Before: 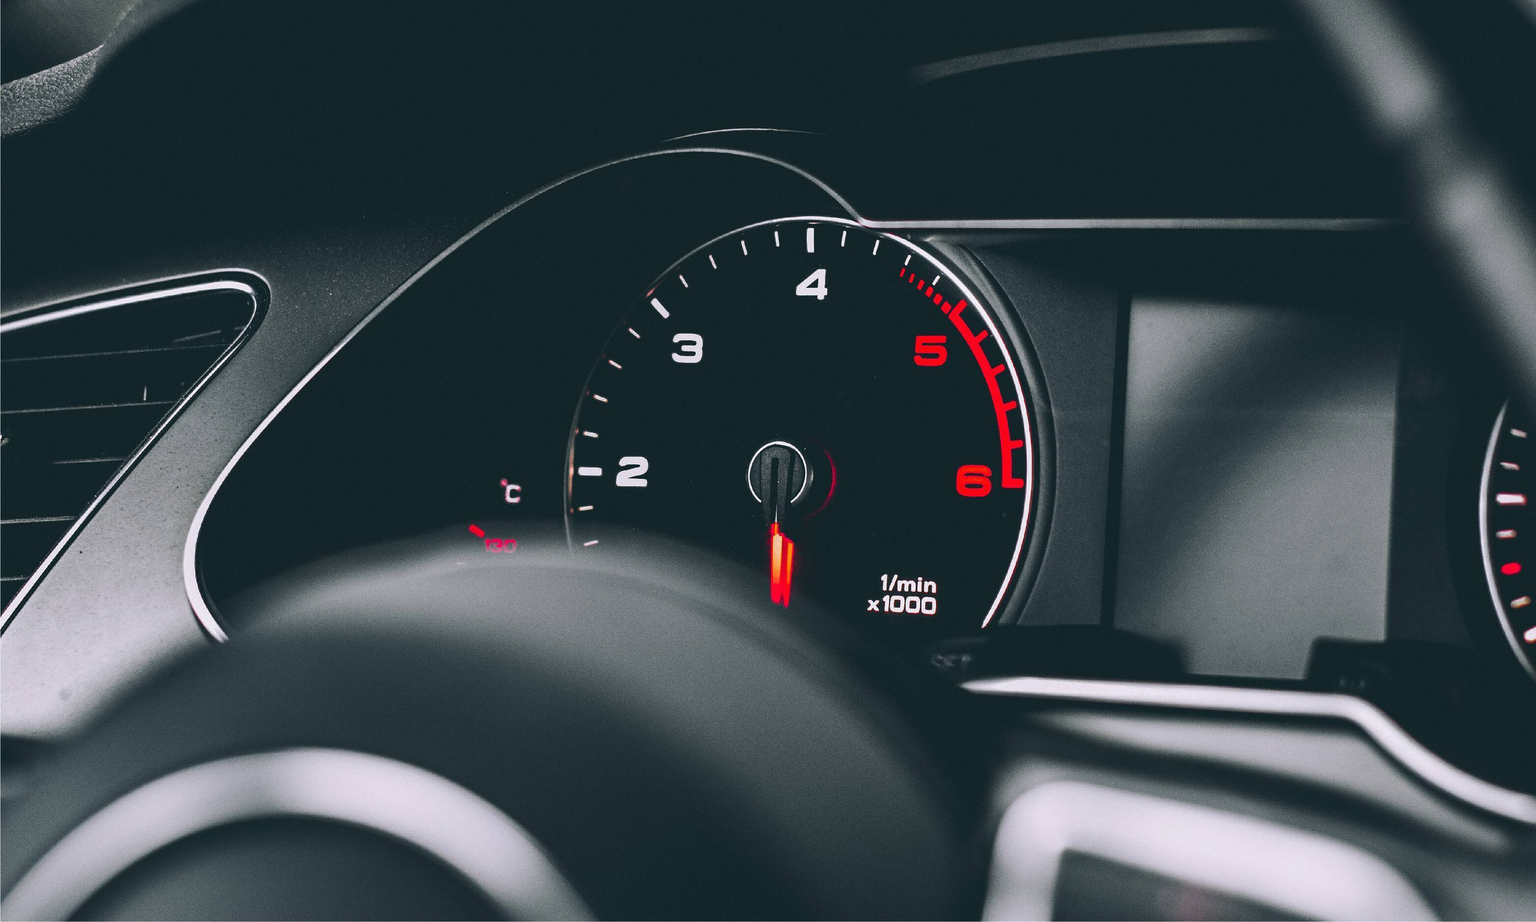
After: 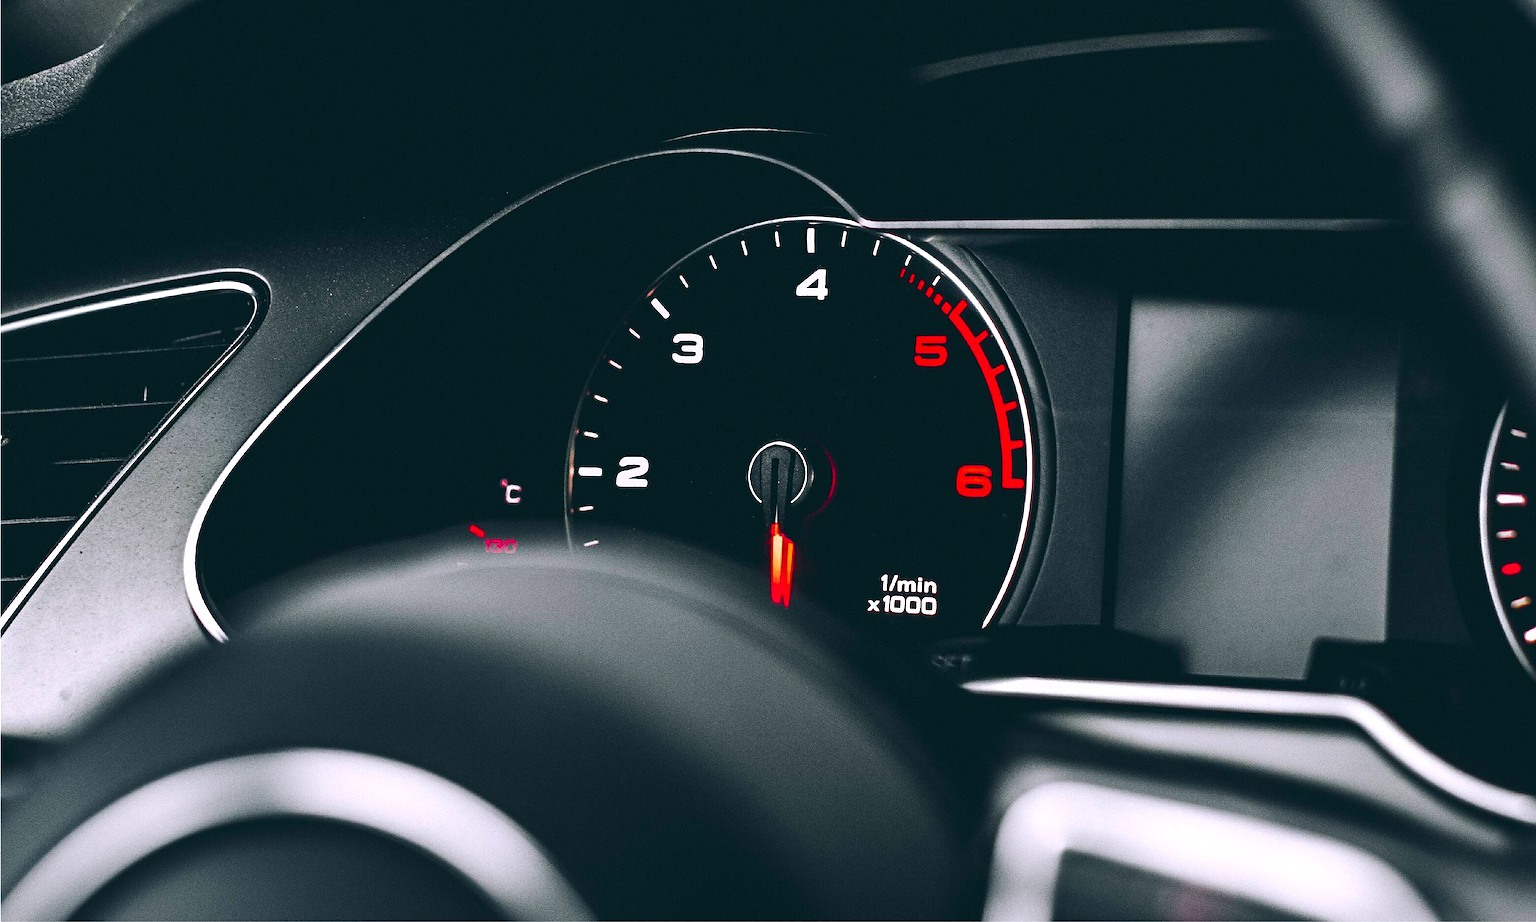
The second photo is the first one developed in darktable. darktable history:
sharpen: amount 0.2
color balance rgb: shadows lift › luminance -20%, power › hue 72.24°, highlights gain › luminance 15%, global offset › hue 171.6°, perceptual saturation grading › global saturation 14.09%, perceptual saturation grading › highlights -25%, perceptual saturation grading › shadows 25%, global vibrance 25%, contrast 10%
